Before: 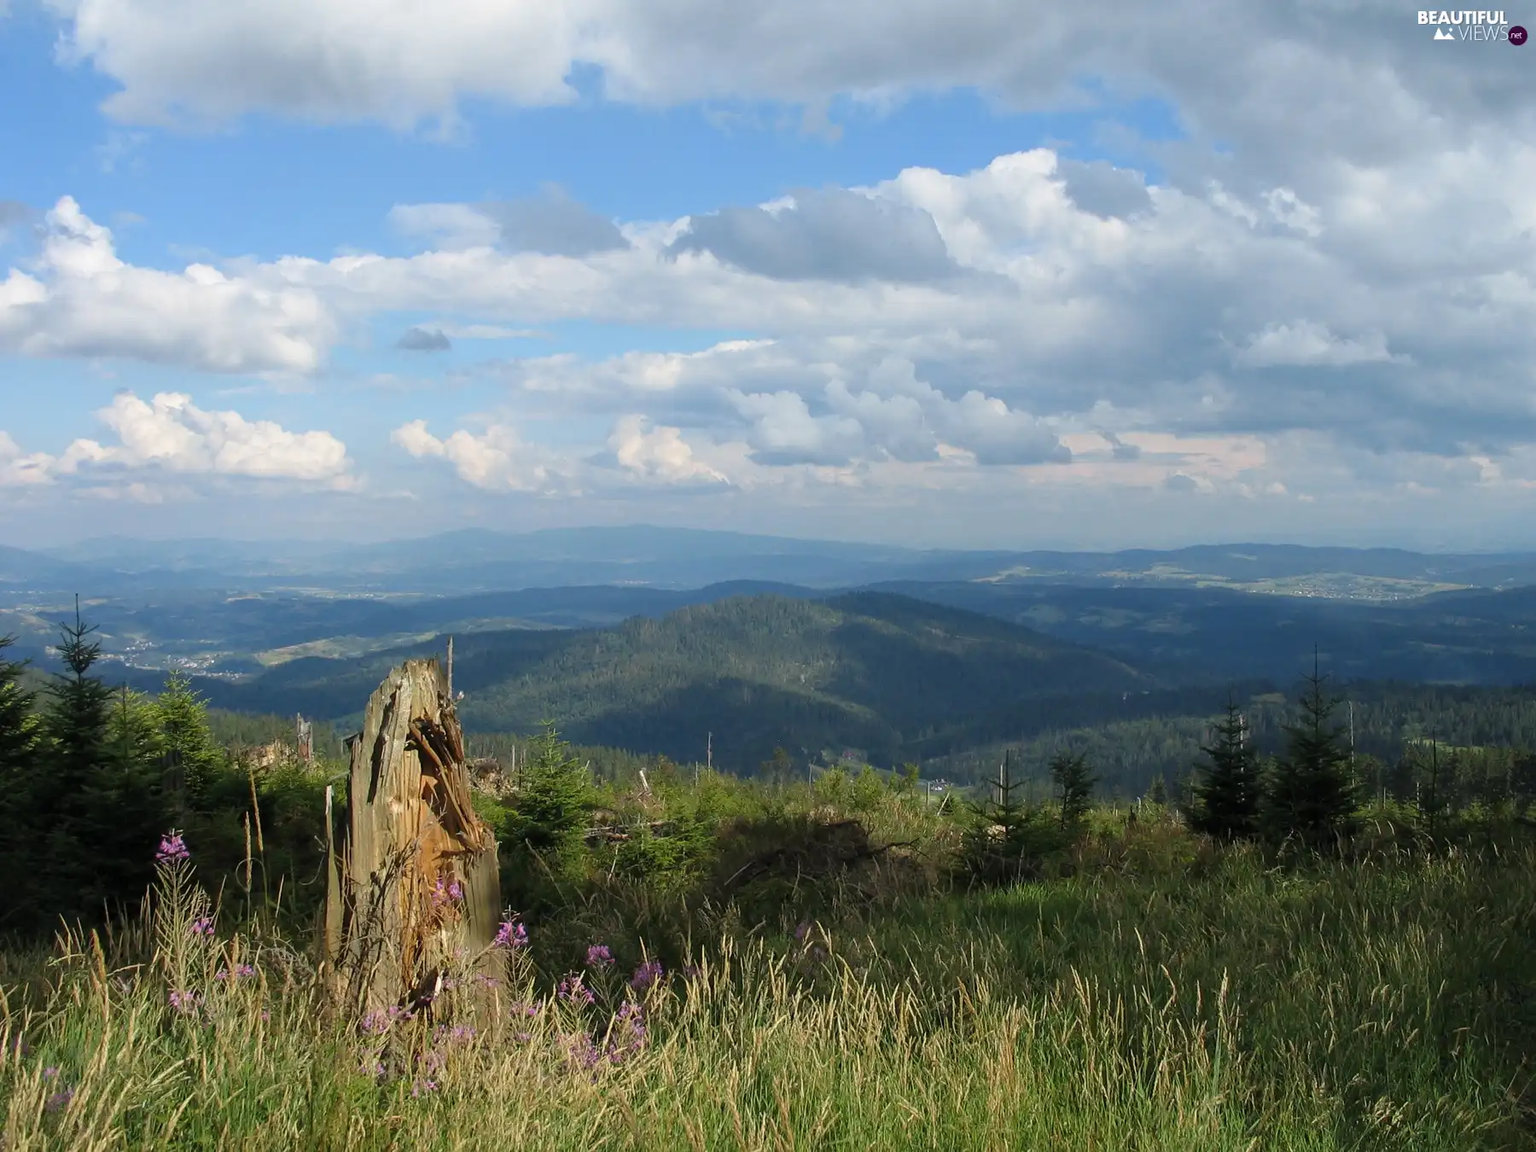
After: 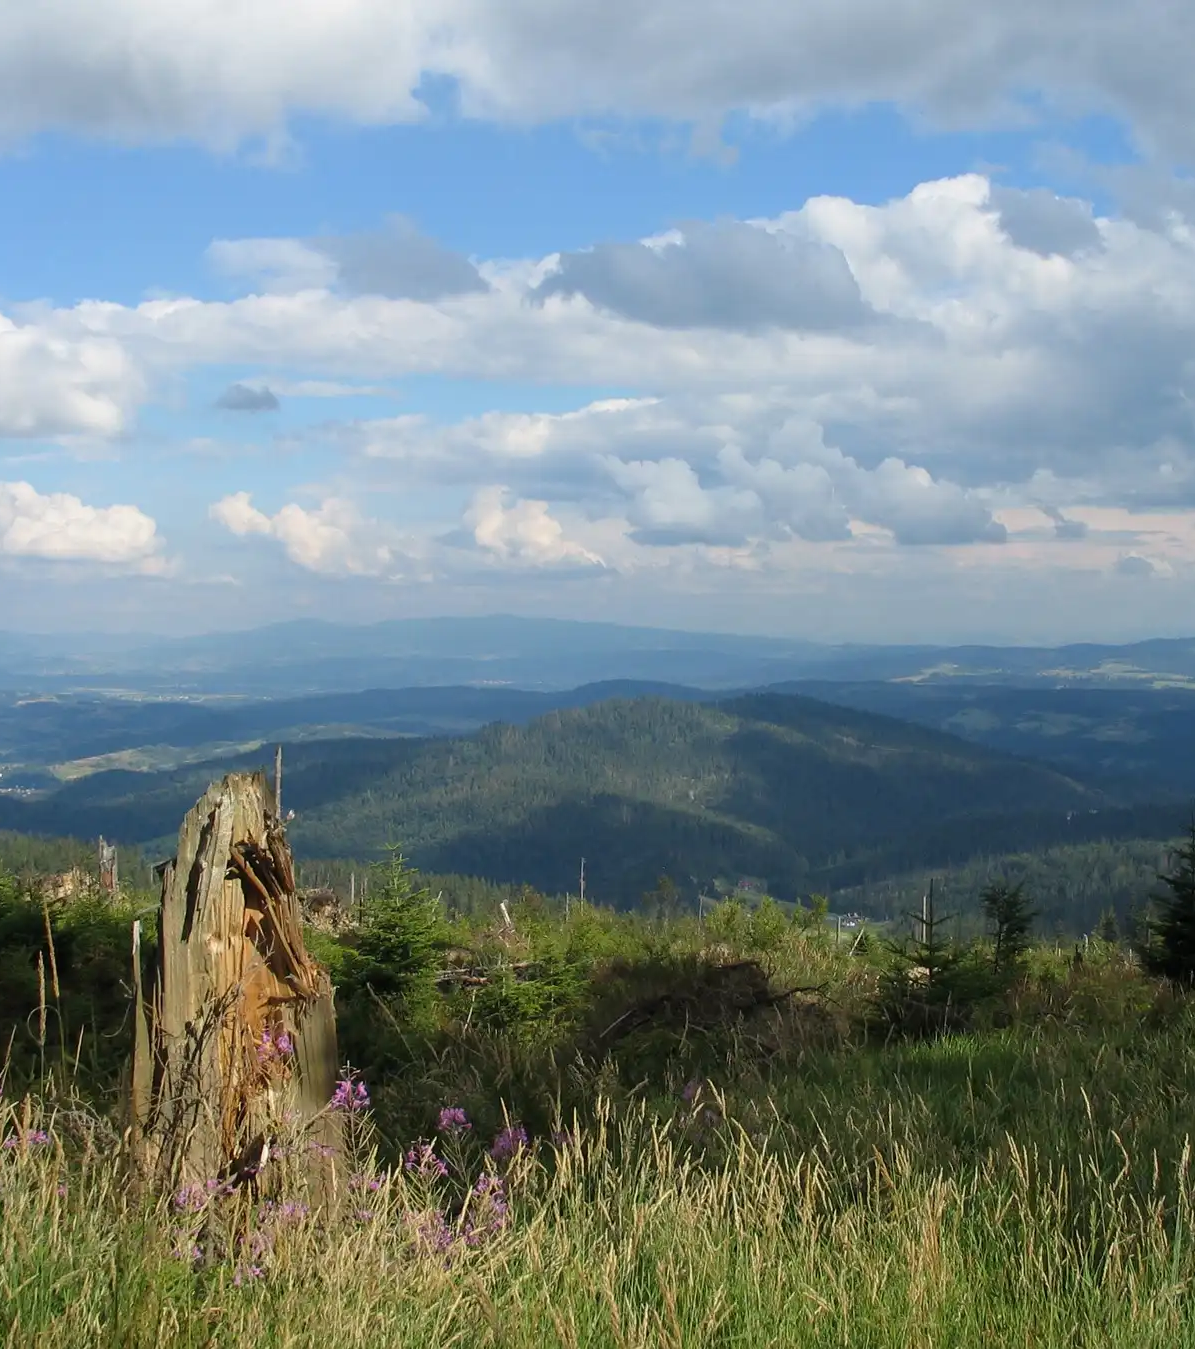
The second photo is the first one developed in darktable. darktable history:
crop and rotate: left 13.862%, right 19.716%
